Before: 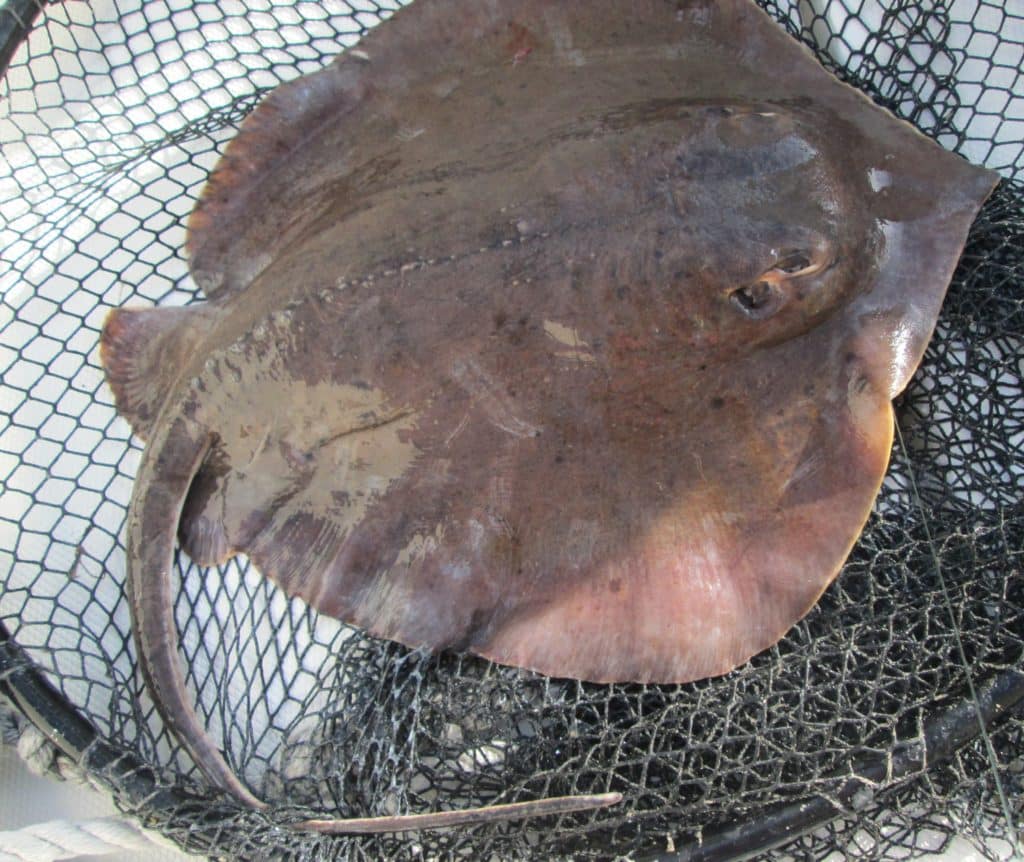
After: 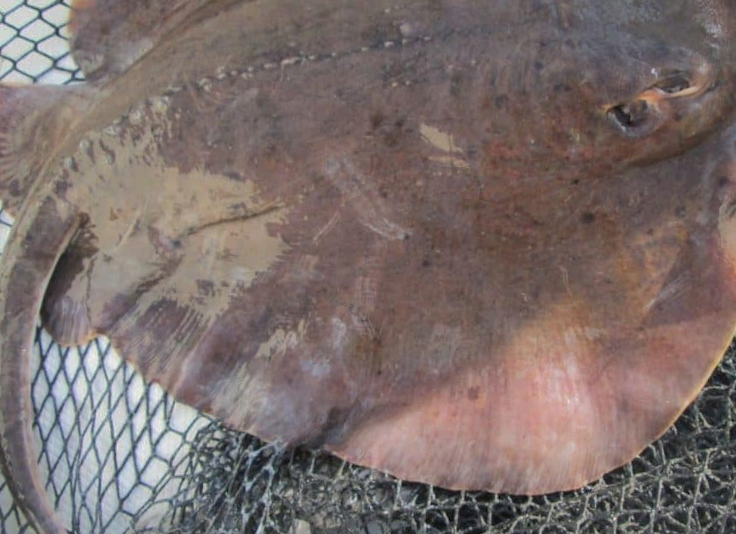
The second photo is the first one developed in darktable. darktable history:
shadows and highlights: shadows 39.89, highlights -59.84
crop and rotate: angle -3.89°, left 9.92%, top 20.987%, right 12.497%, bottom 12.111%
